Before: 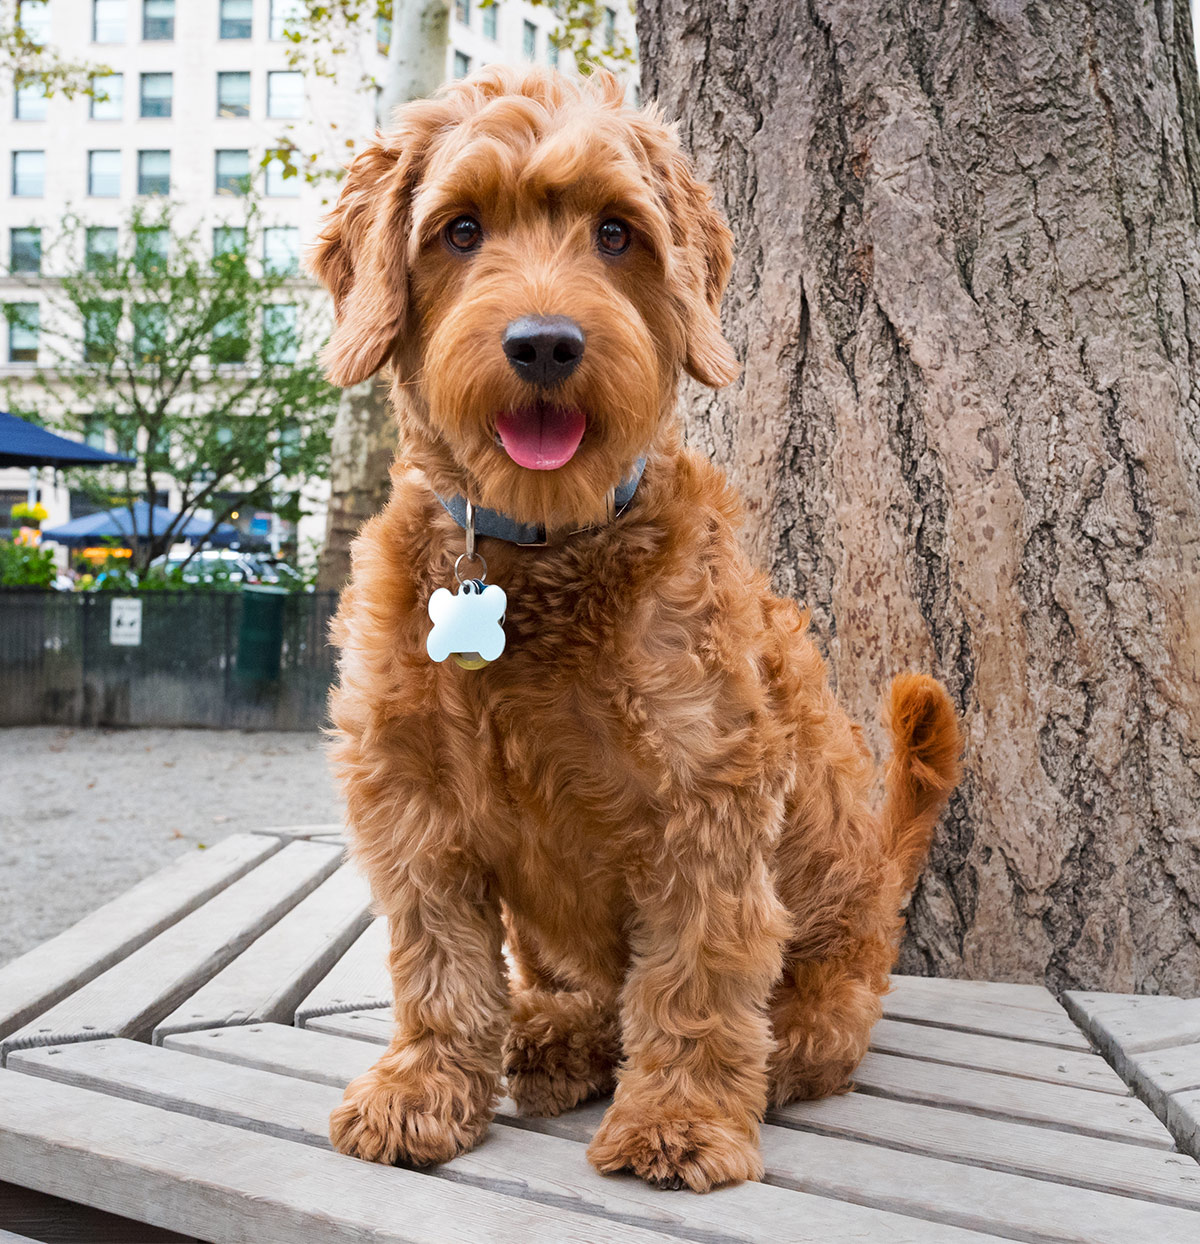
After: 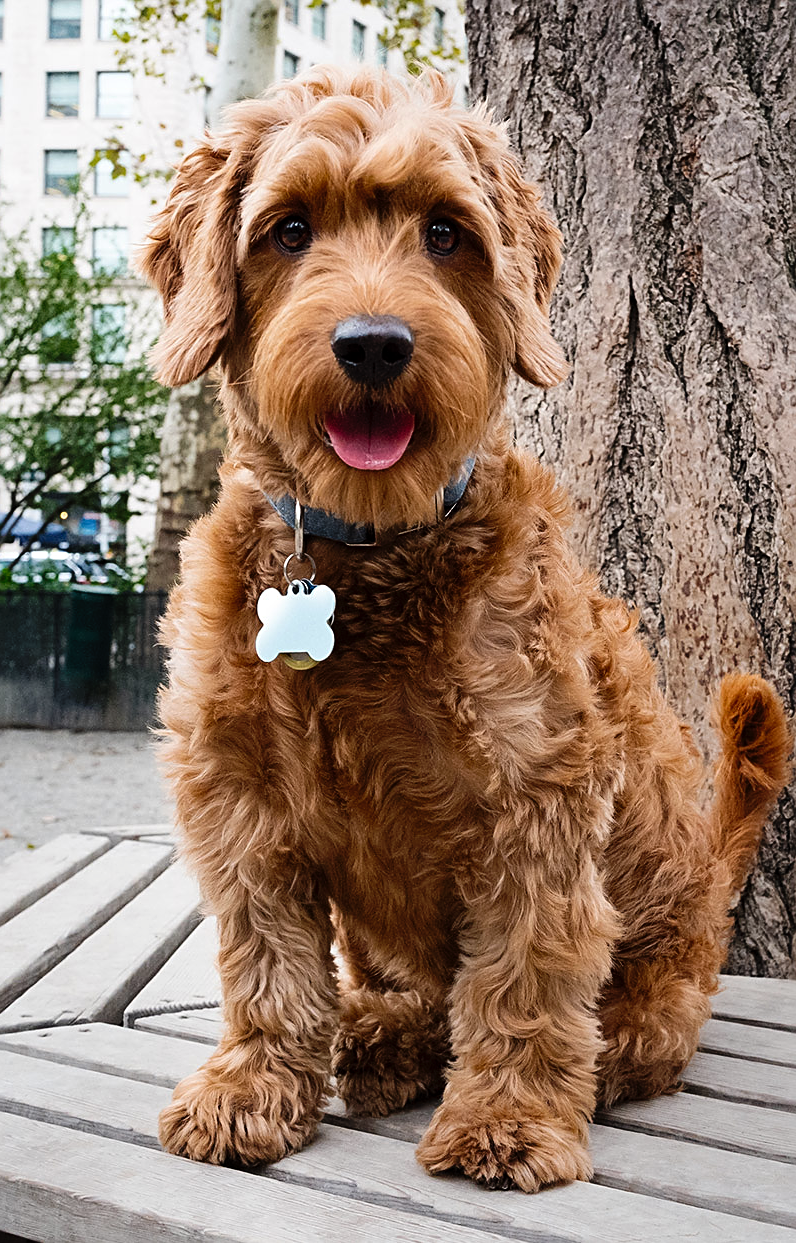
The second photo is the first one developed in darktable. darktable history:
crop and rotate: left 14.33%, right 19.329%
contrast brightness saturation: contrast 0.107, saturation -0.179
sharpen: on, module defaults
tone curve: curves: ch0 [(0, 0) (0.003, 0.001) (0.011, 0.004) (0.025, 0.011) (0.044, 0.021) (0.069, 0.028) (0.1, 0.036) (0.136, 0.051) (0.177, 0.085) (0.224, 0.127) (0.277, 0.193) (0.335, 0.266) (0.399, 0.338) (0.468, 0.419) (0.543, 0.504) (0.623, 0.593) (0.709, 0.689) (0.801, 0.784) (0.898, 0.888) (1, 1)], preserve colors none
